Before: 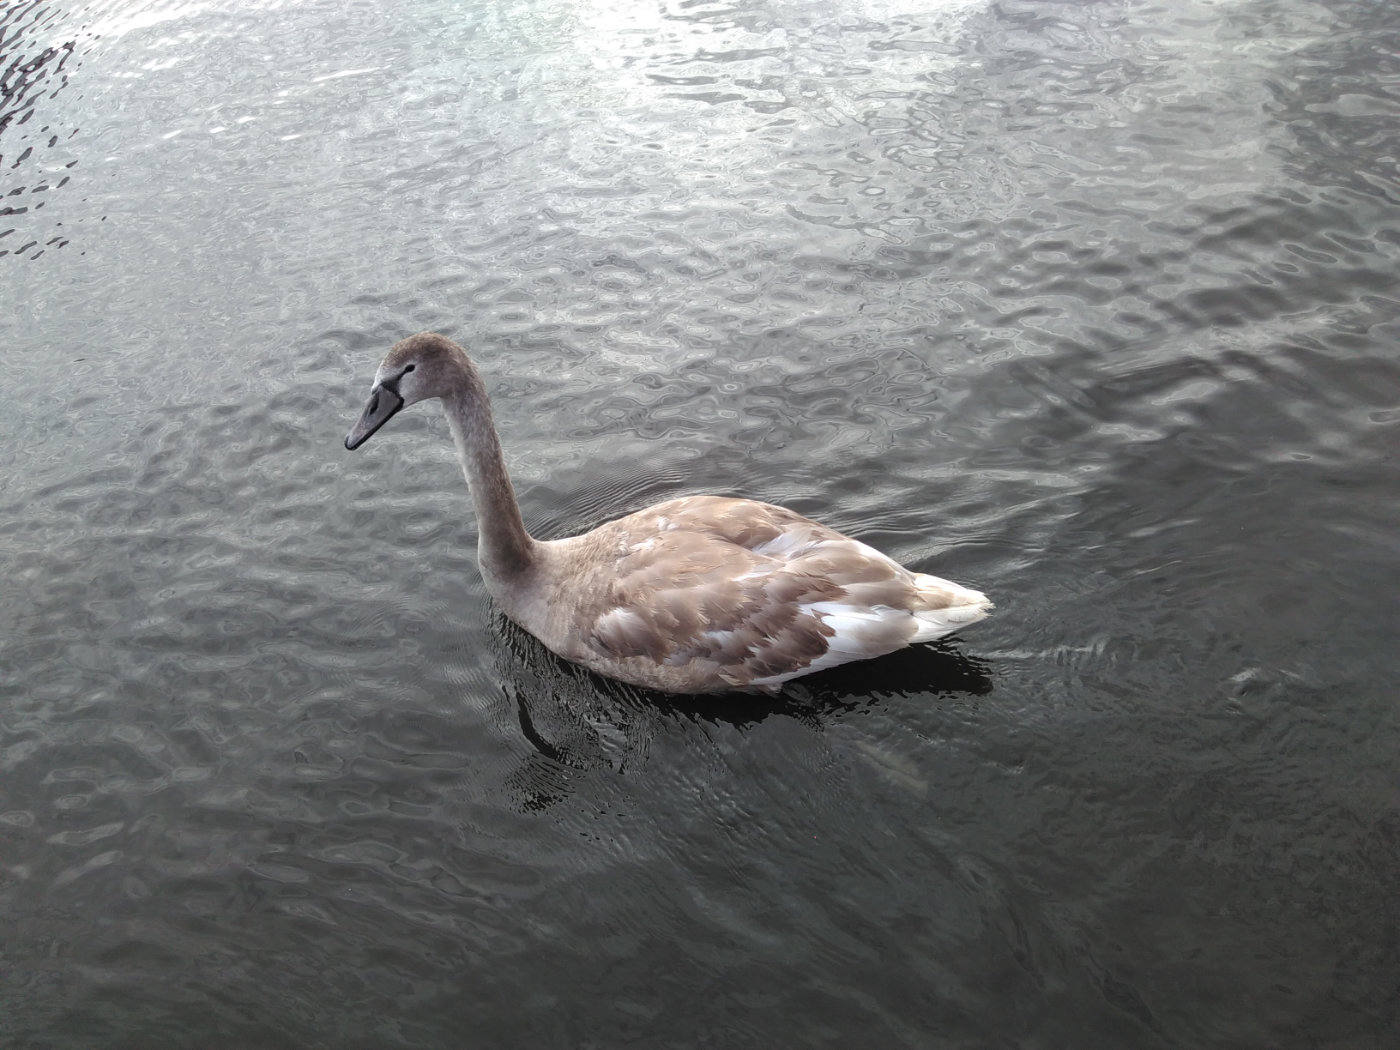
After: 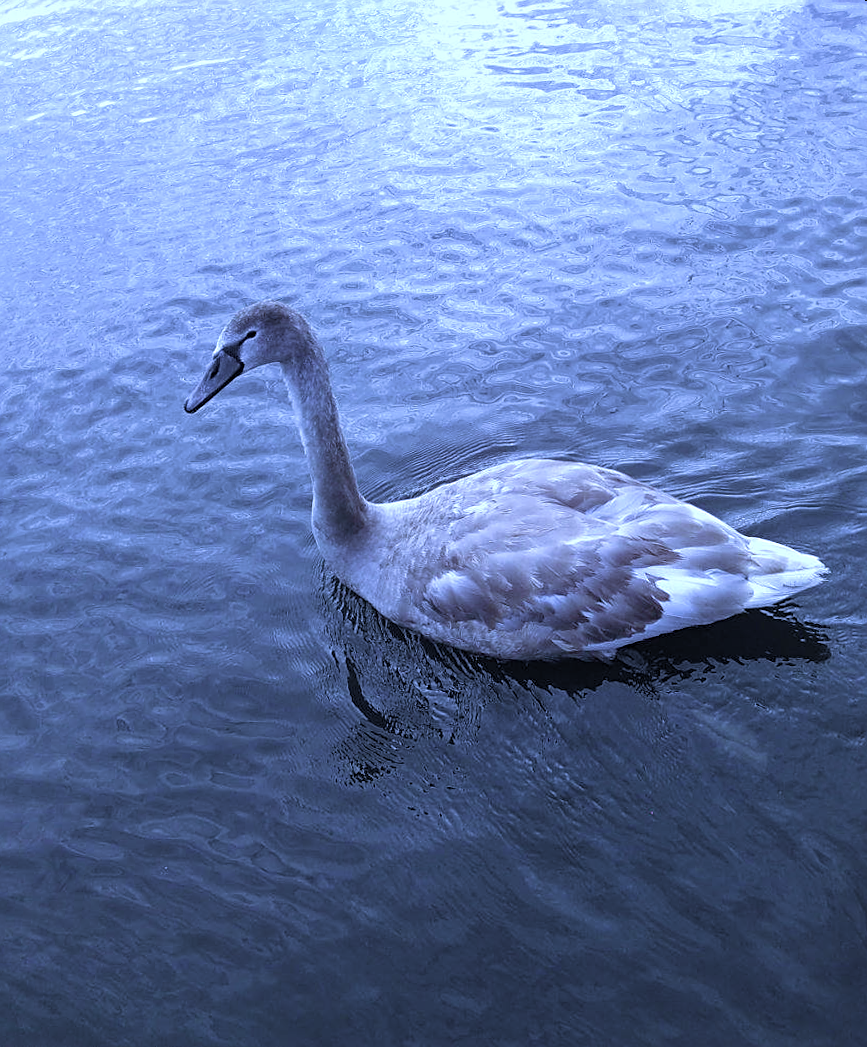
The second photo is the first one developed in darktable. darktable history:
crop and rotate: left 8.786%, right 24.548%
sharpen: on, module defaults
contrast brightness saturation: saturation -0.17
white balance: red 0.766, blue 1.537
velvia: on, module defaults
rotate and perspective: rotation 0.215°, lens shift (vertical) -0.139, crop left 0.069, crop right 0.939, crop top 0.002, crop bottom 0.996
color balance: mode lift, gamma, gain (sRGB)
